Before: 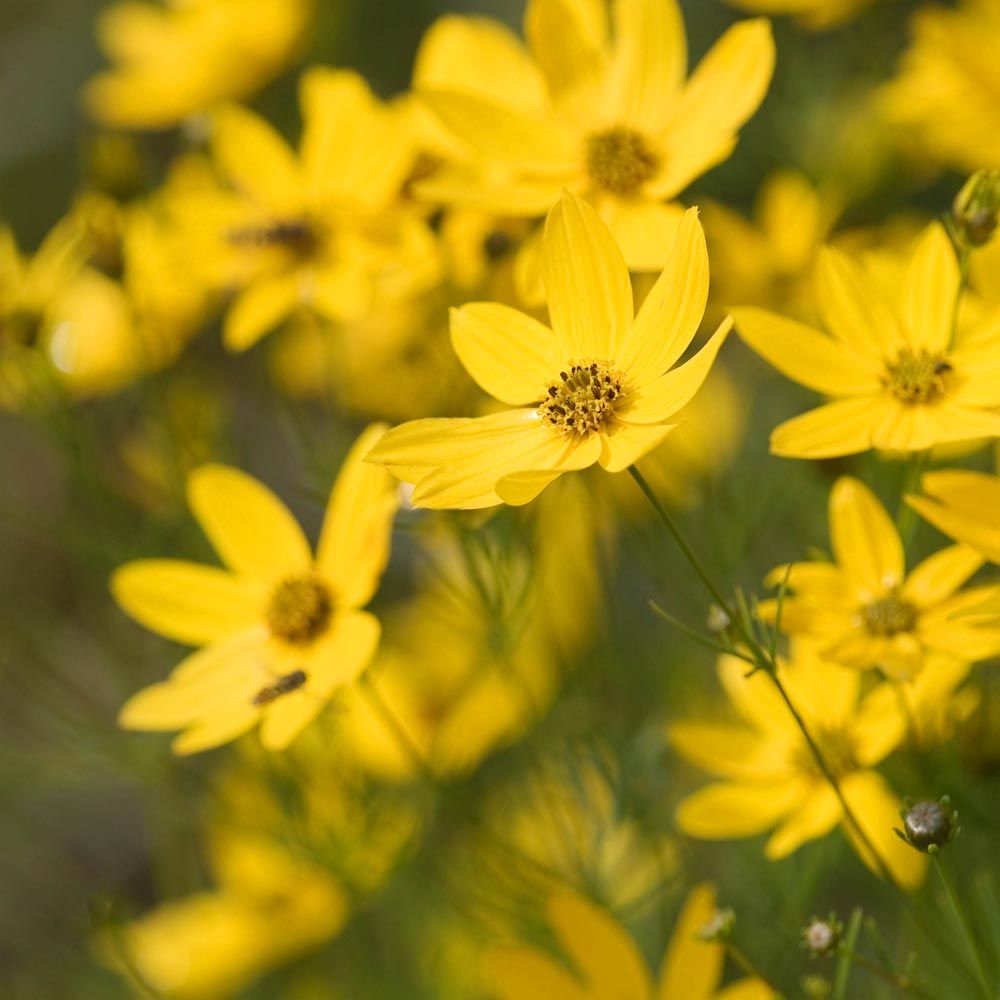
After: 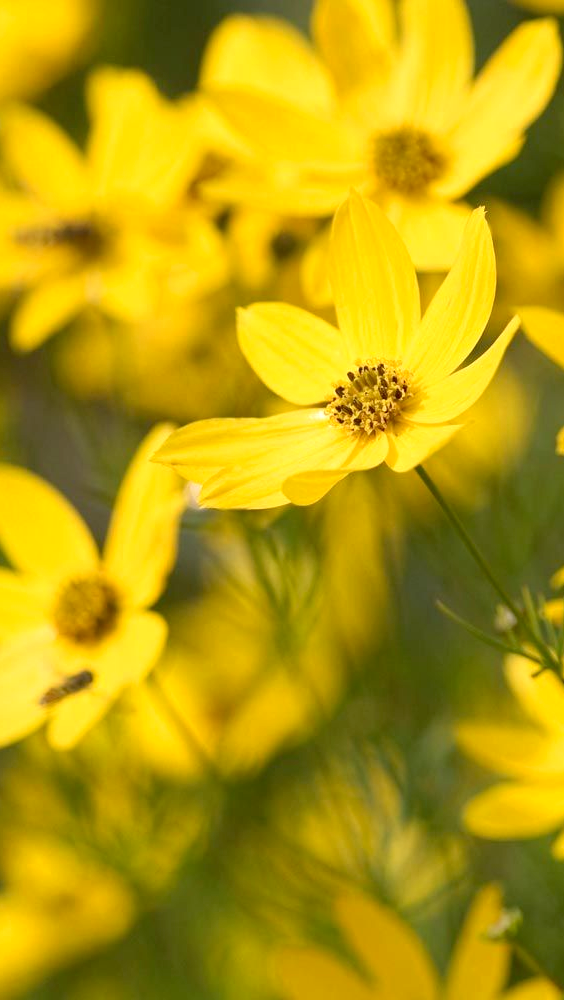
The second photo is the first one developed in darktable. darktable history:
crop: left 21.329%, right 22.258%
exposure: black level correction 0.005, exposure 0.273 EV, compensate highlight preservation false
